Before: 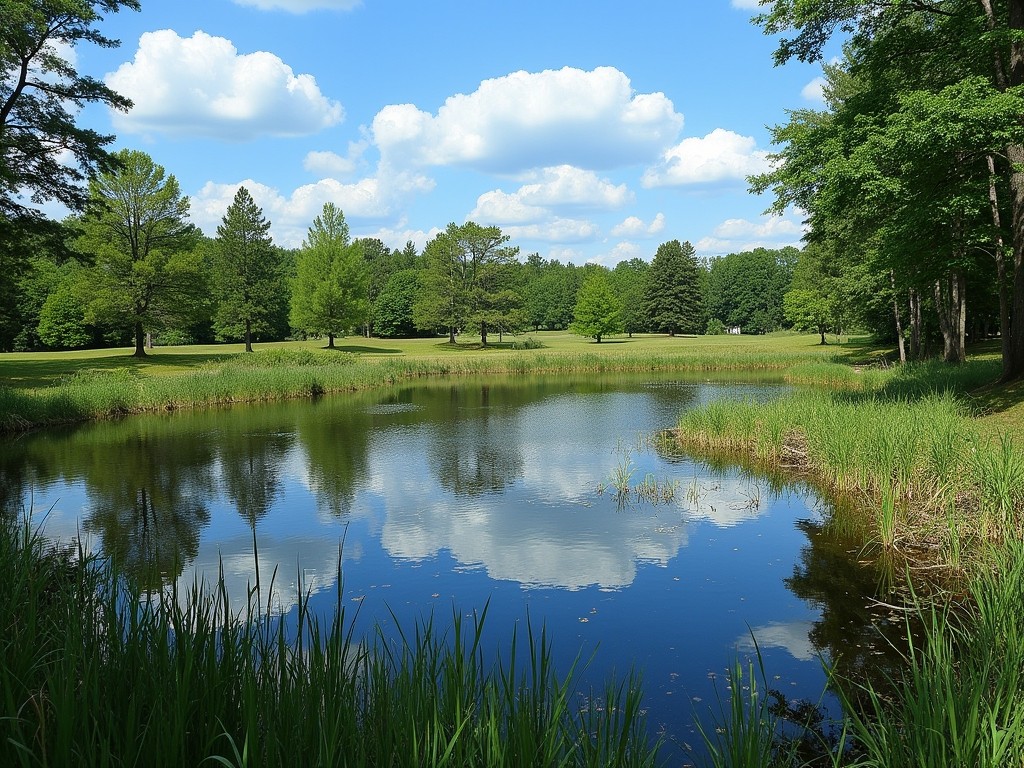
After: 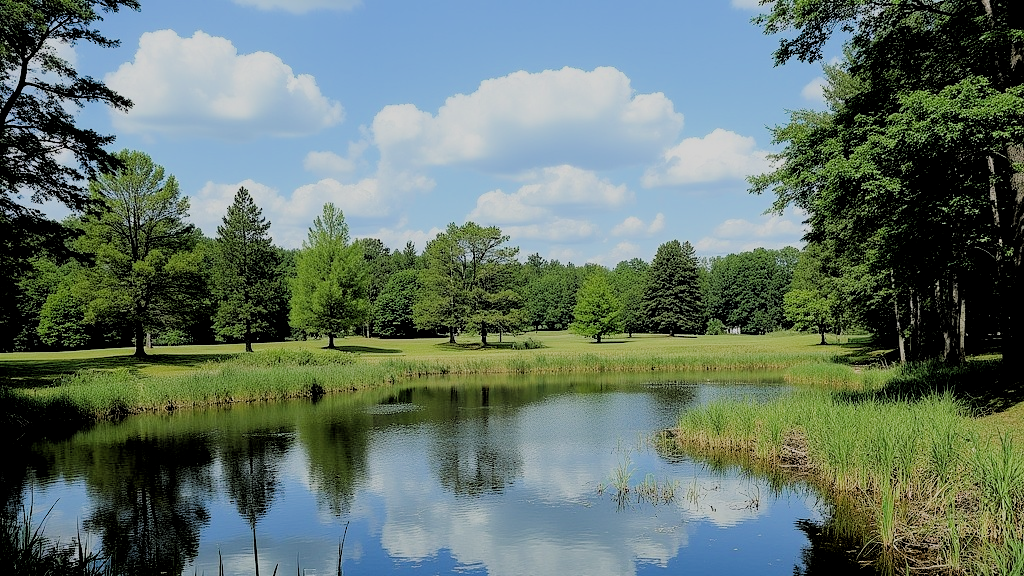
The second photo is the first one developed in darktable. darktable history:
filmic rgb: black relative exposure -7.15 EV, white relative exposure 5.36 EV, hardness 3.02
rgb levels: levels [[0.029, 0.461, 0.922], [0, 0.5, 1], [0, 0.5, 1]]
crop: bottom 24.988%
